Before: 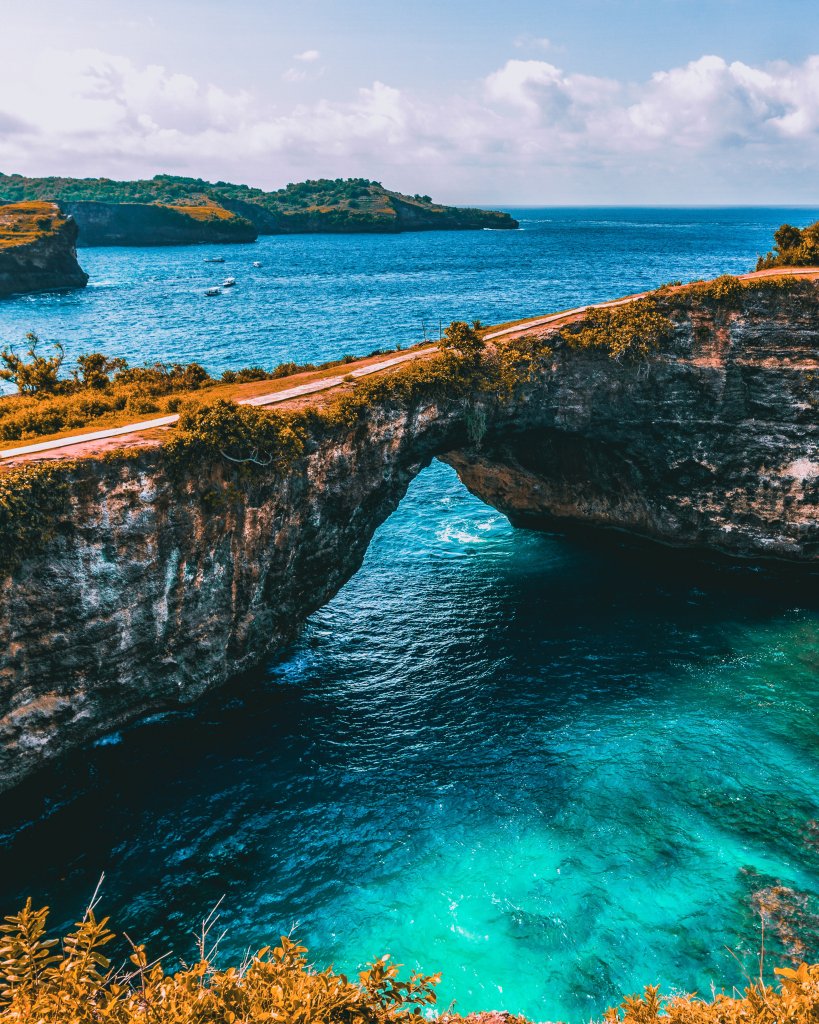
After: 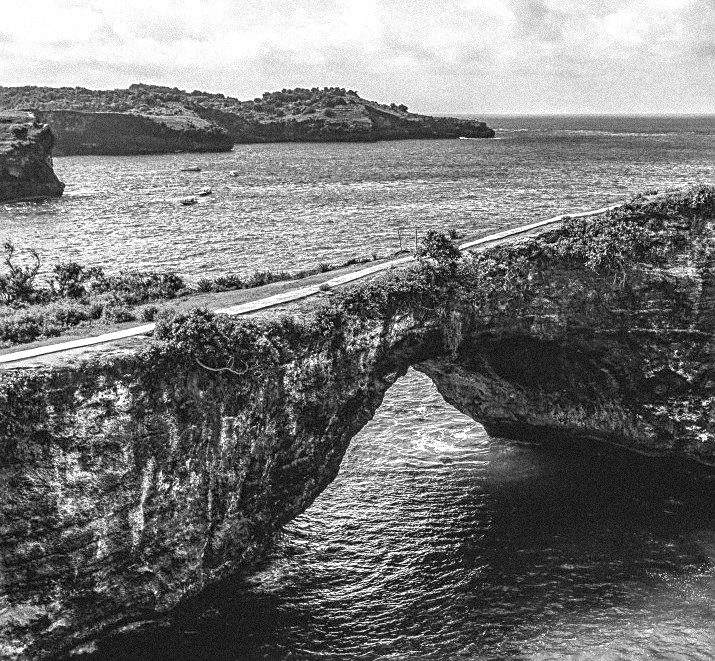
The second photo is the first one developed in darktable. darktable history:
color correction: highlights a* -5.94, highlights b* 9.48, shadows a* 10.12, shadows b* 23.94
crop: left 3.015%, top 8.969%, right 9.647%, bottom 26.457%
exposure: black level correction 0.001, exposure 0.5 EV, compensate exposure bias true, compensate highlight preservation false
local contrast: on, module defaults
monochrome: on, module defaults
grain: strength 35%, mid-tones bias 0%
sharpen: on, module defaults
